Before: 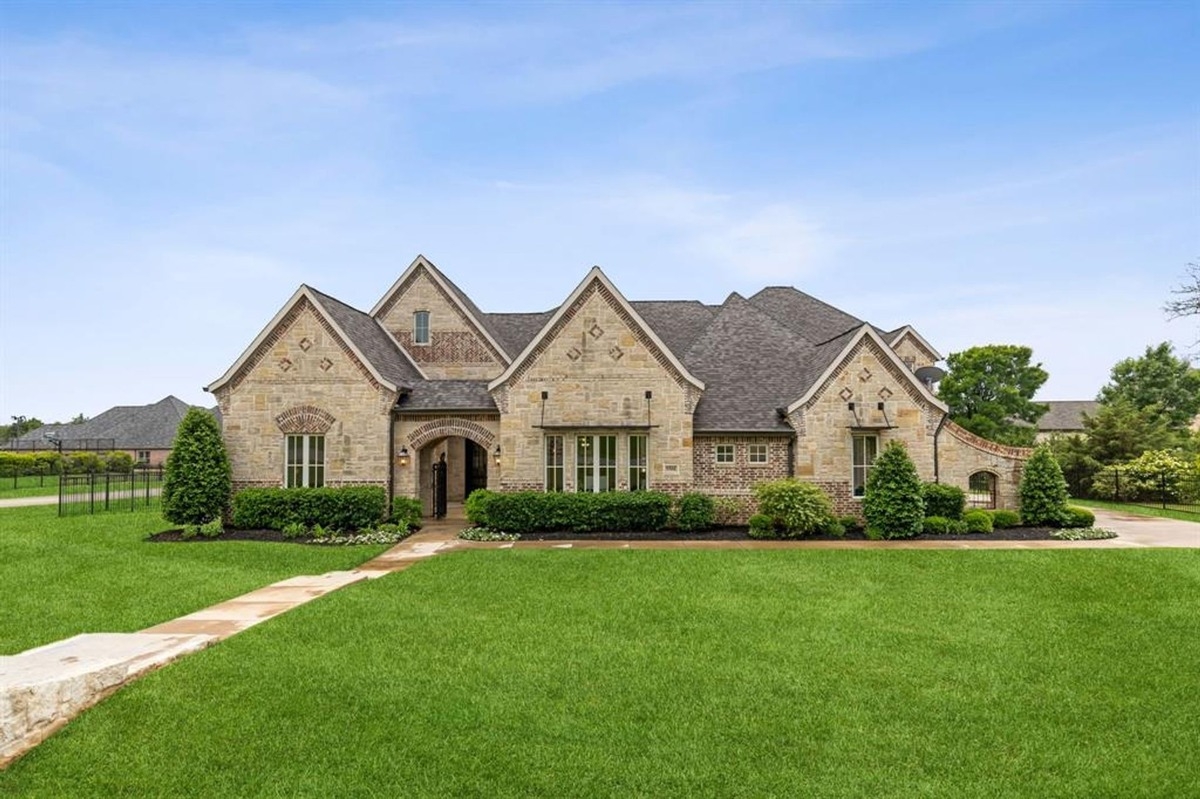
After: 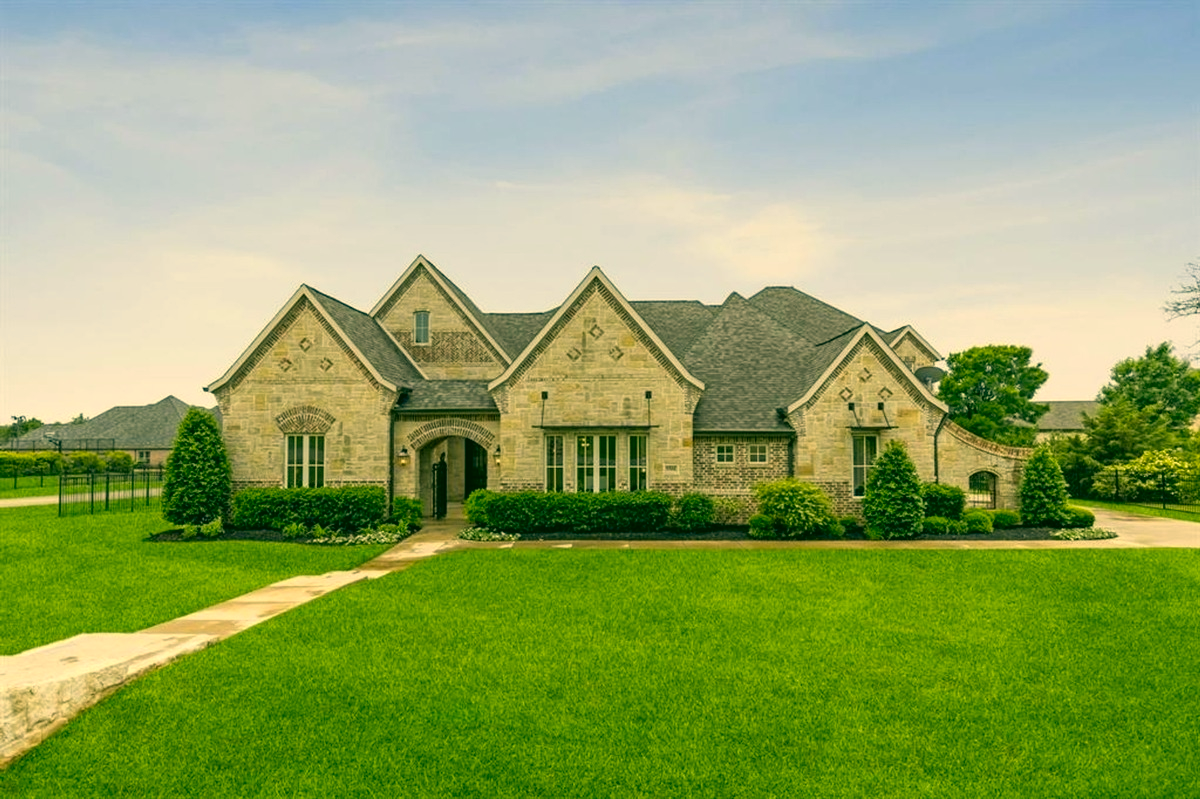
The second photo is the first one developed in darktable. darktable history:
color correction: highlights a* 5.71, highlights b* 32.85, shadows a* -26.51, shadows b* 3.74
